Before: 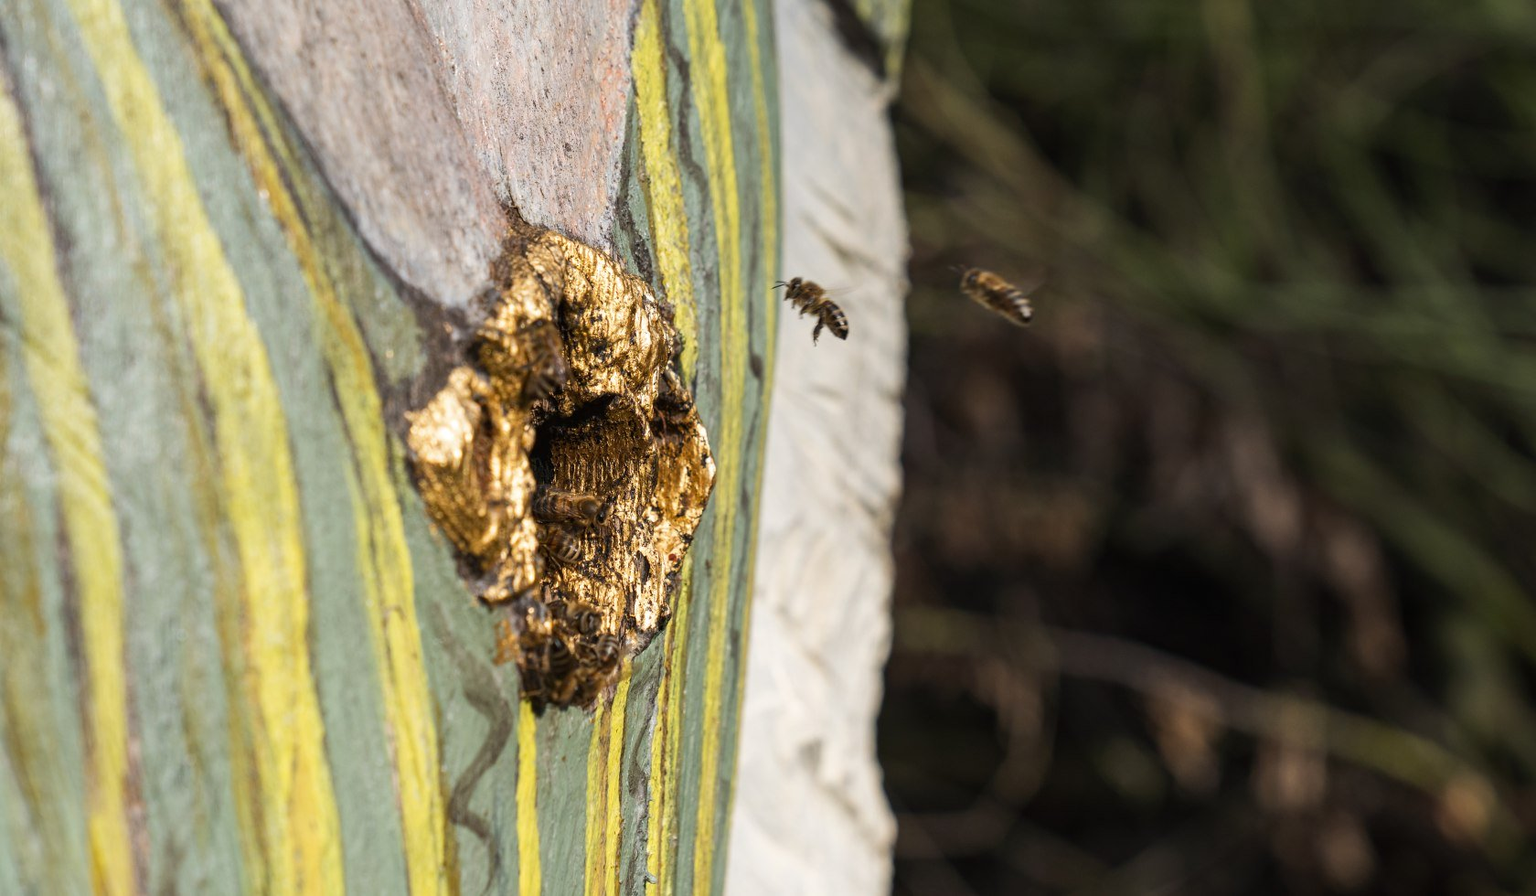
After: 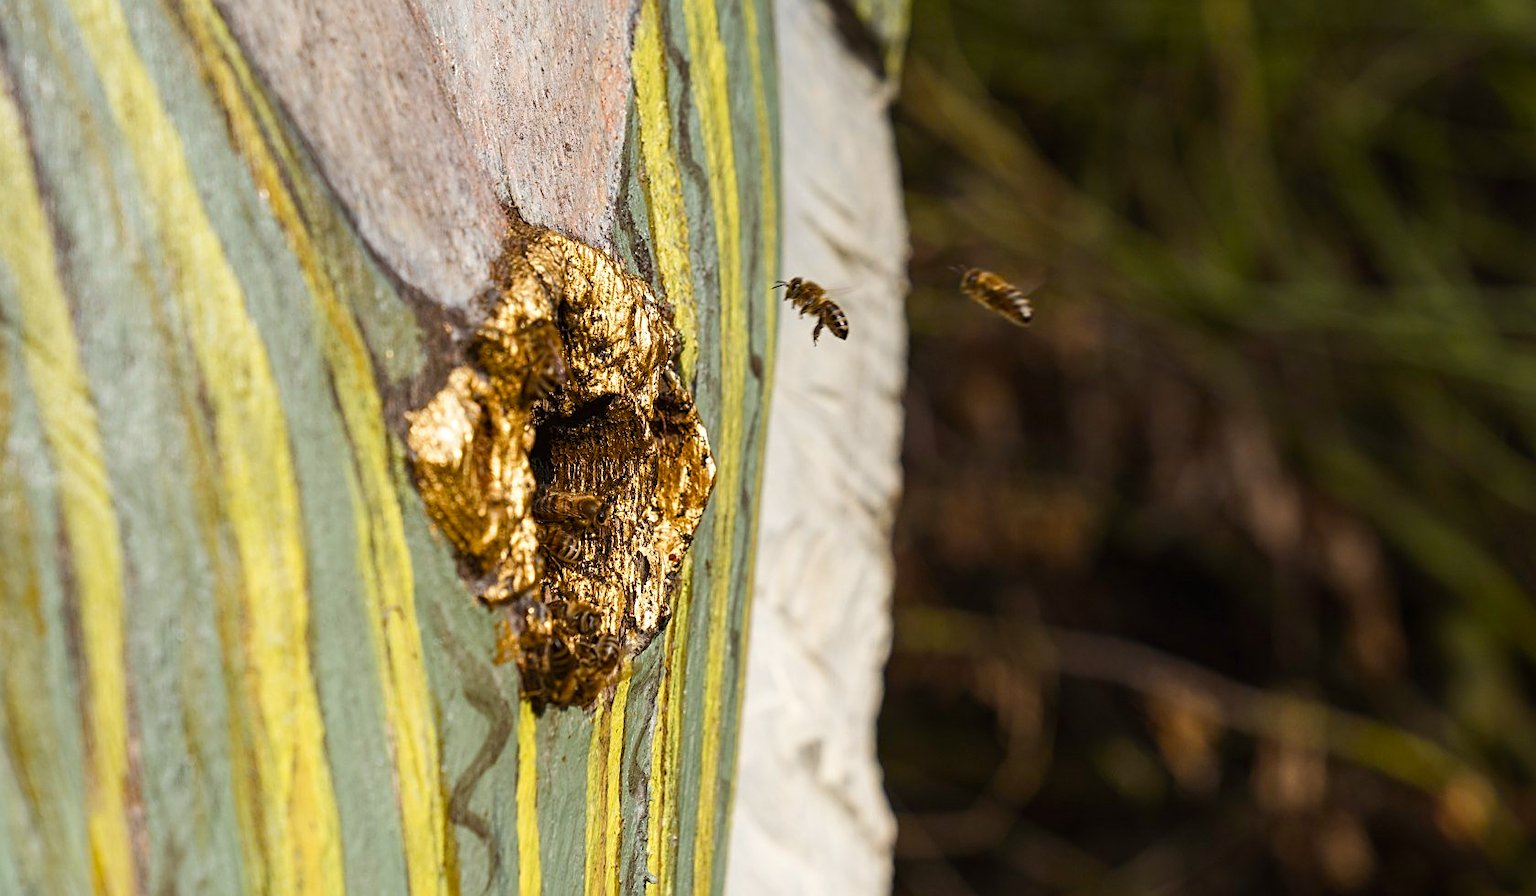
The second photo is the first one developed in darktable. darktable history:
color balance rgb: power › chroma 0.7%, power › hue 60°, global offset › hue 171.74°, perceptual saturation grading › global saturation 20%, perceptual saturation grading › highlights -25.46%, perceptual saturation grading › shadows 24.916%, global vibrance 20%
sharpen: on, module defaults
